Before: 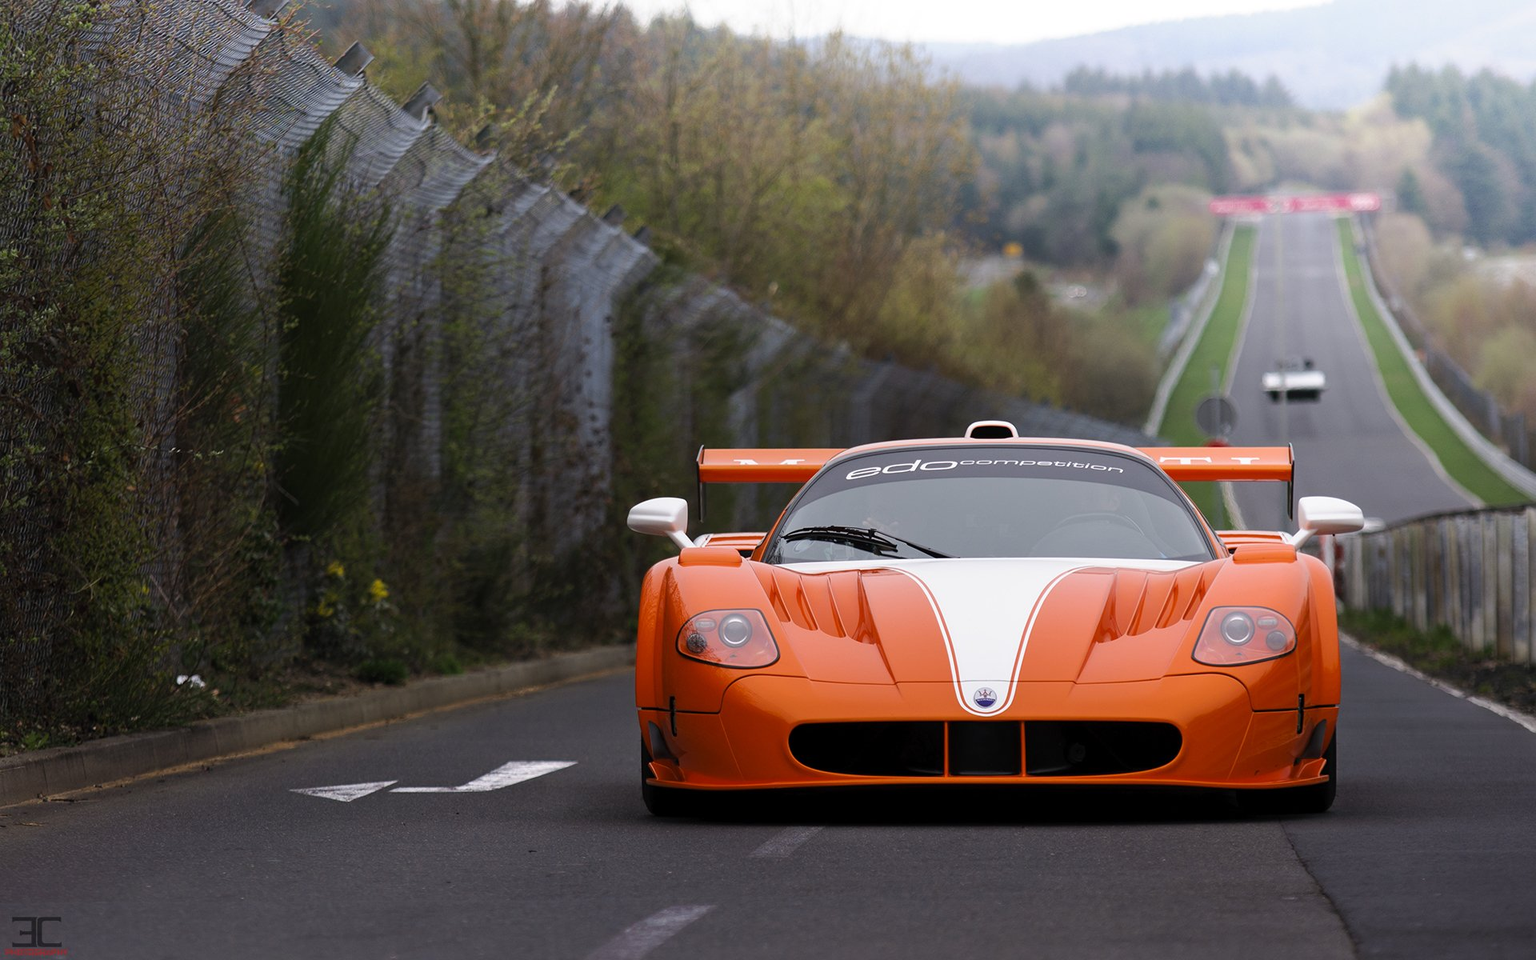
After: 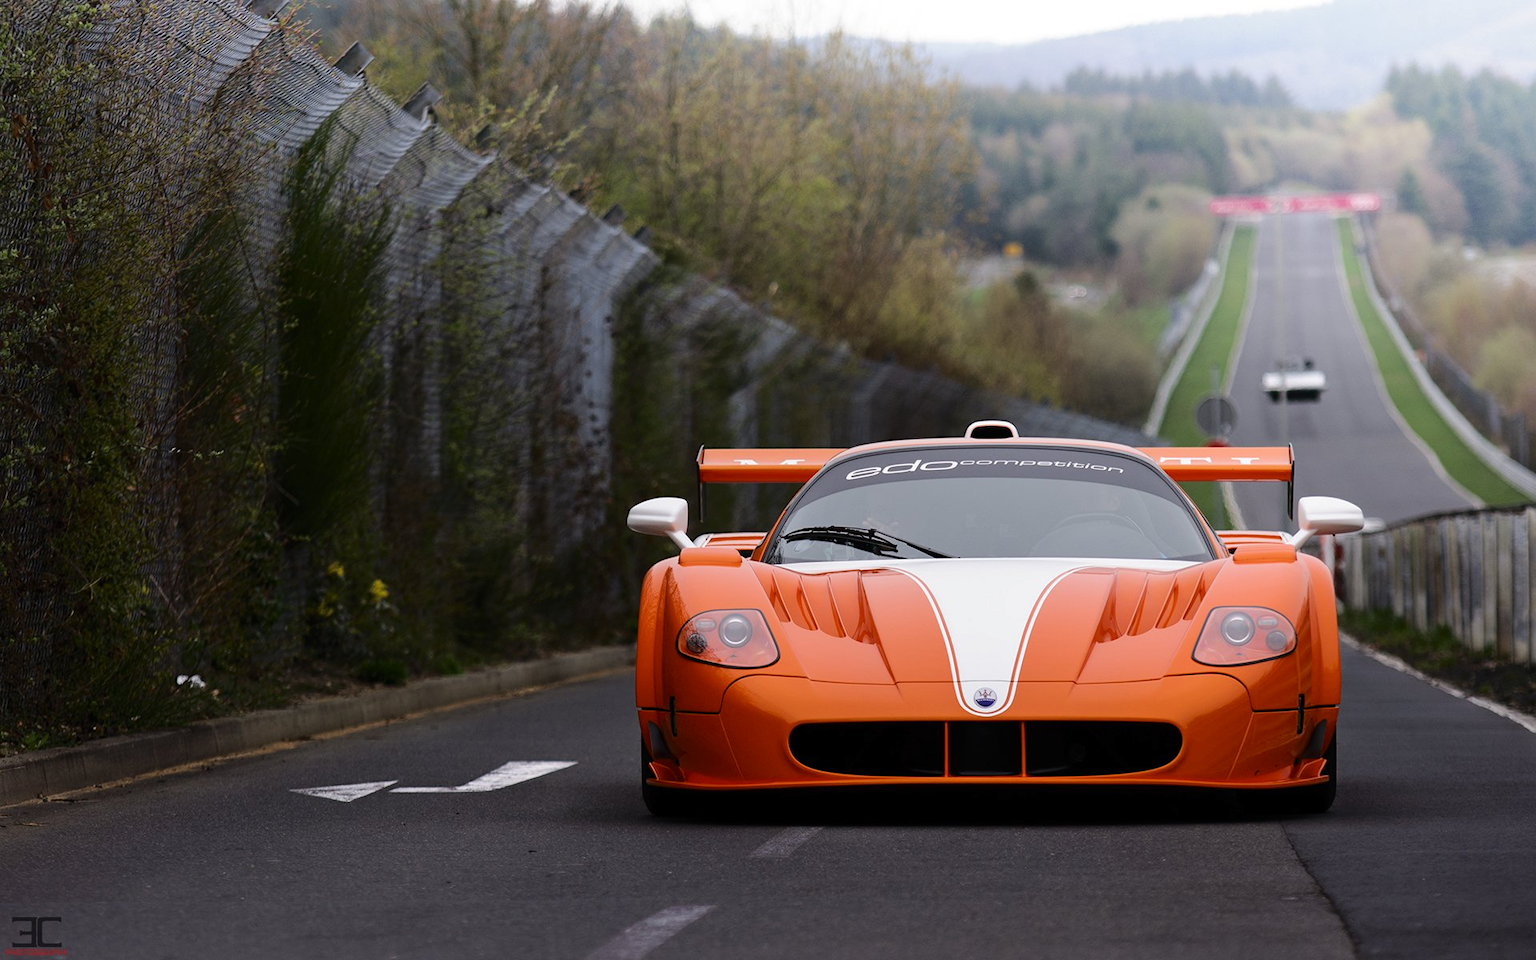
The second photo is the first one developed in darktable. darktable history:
tone curve: curves: ch0 [(0, 0) (0.003, 0.005) (0.011, 0.006) (0.025, 0.013) (0.044, 0.027) (0.069, 0.042) (0.1, 0.06) (0.136, 0.085) (0.177, 0.118) (0.224, 0.171) (0.277, 0.239) (0.335, 0.314) (0.399, 0.394) (0.468, 0.473) (0.543, 0.552) (0.623, 0.64) (0.709, 0.718) (0.801, 0.801) (0.898, 0.882) (1, 1)], color space Lab, independent channels, preserve colors none
